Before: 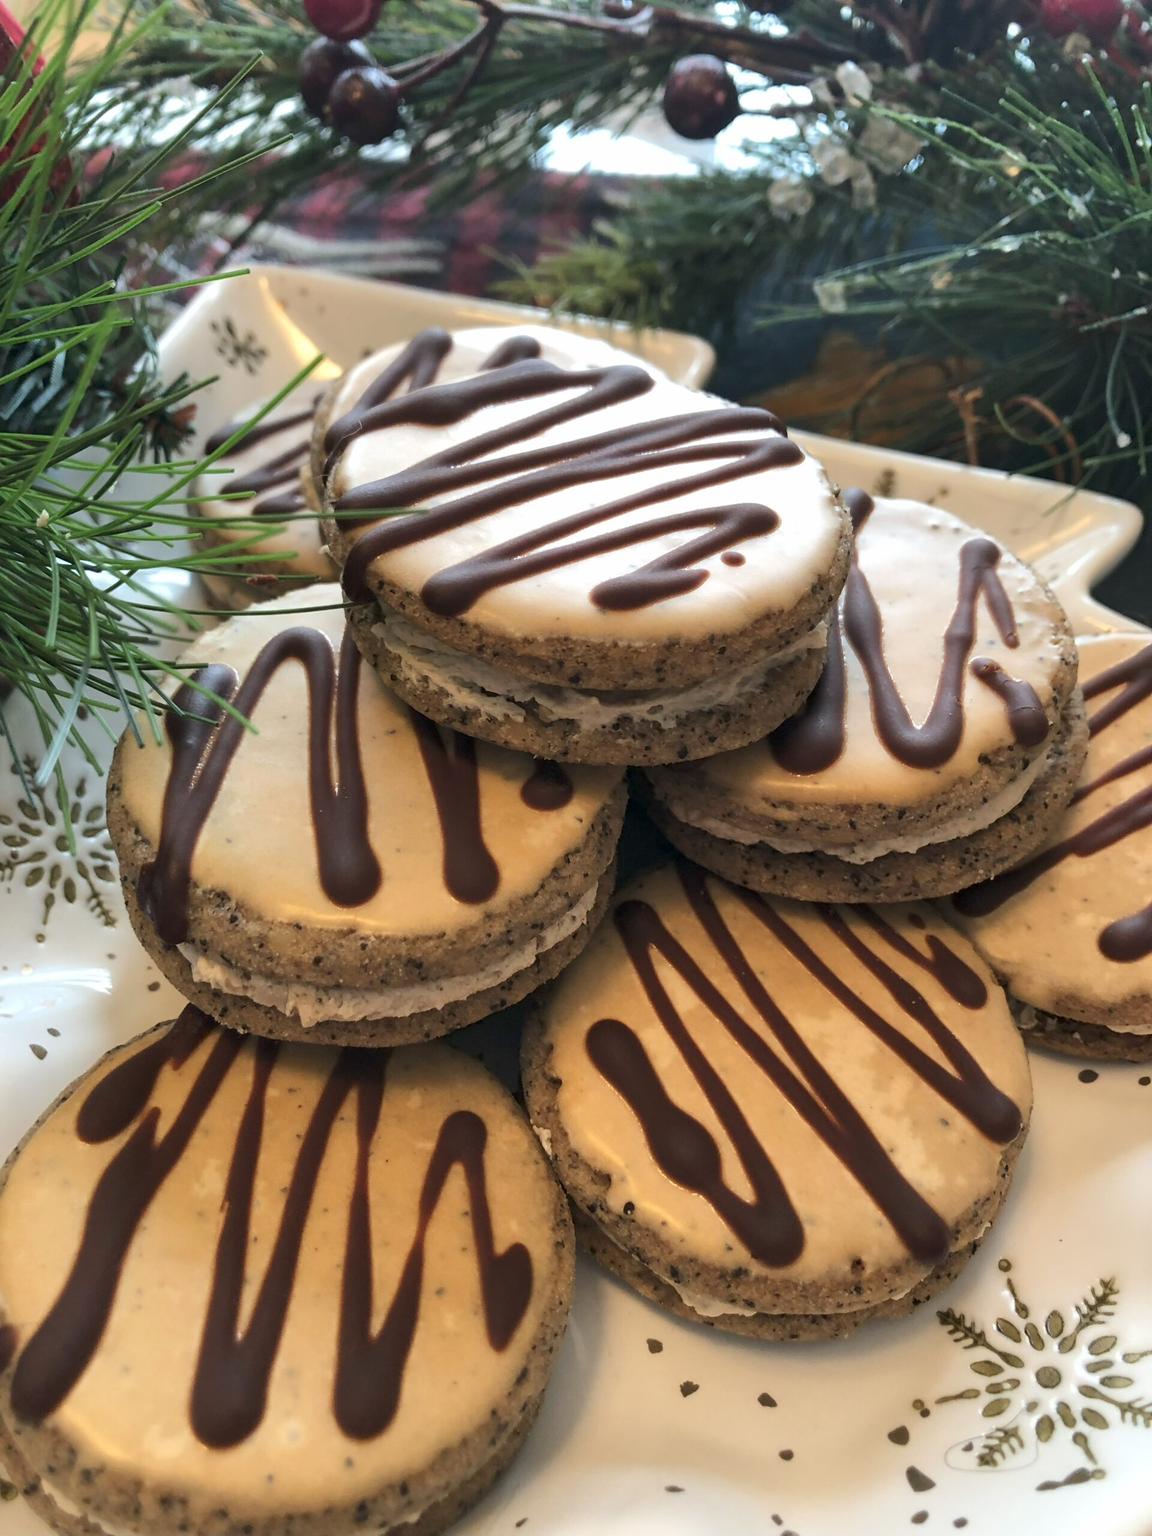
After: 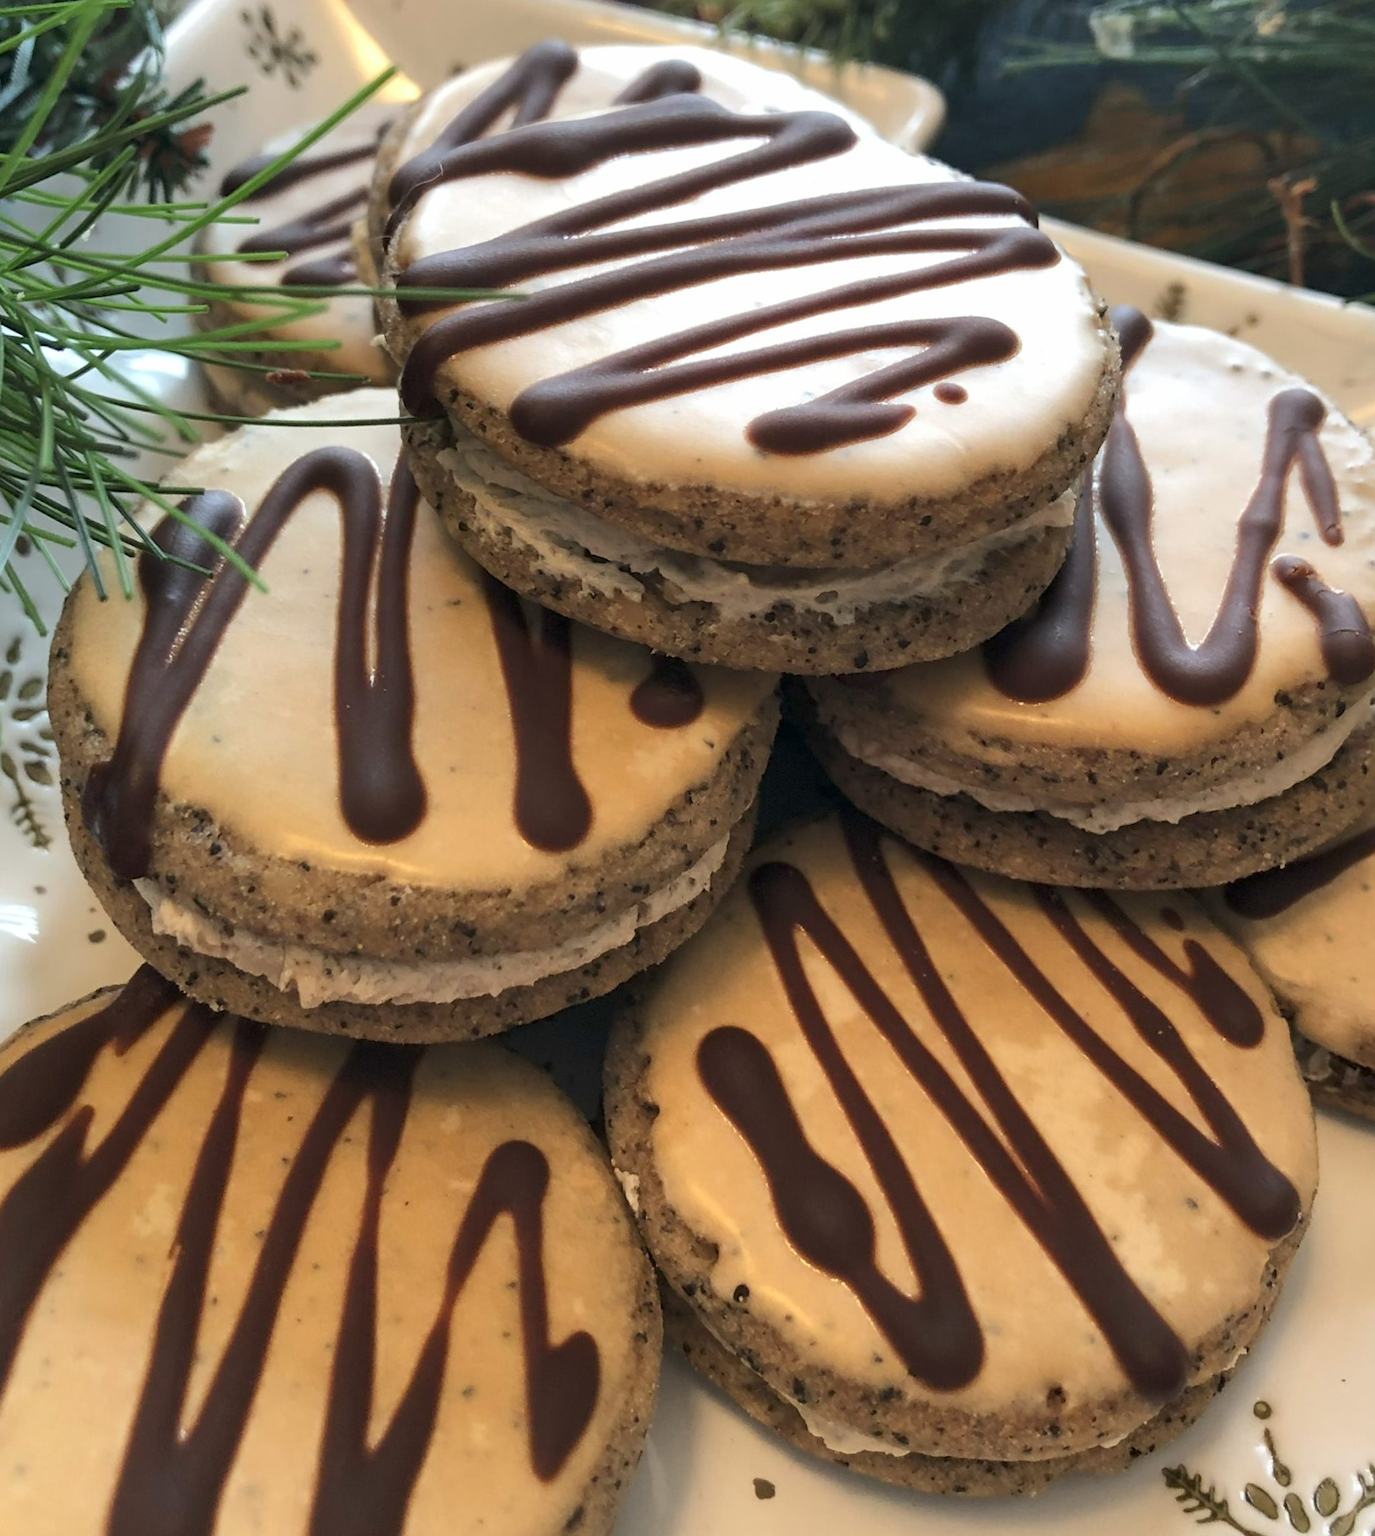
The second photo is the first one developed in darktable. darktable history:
crop and rotate: angle -3.97°, left 9.766%, top 20.374%, right 12.207%, bottom 11.796%
